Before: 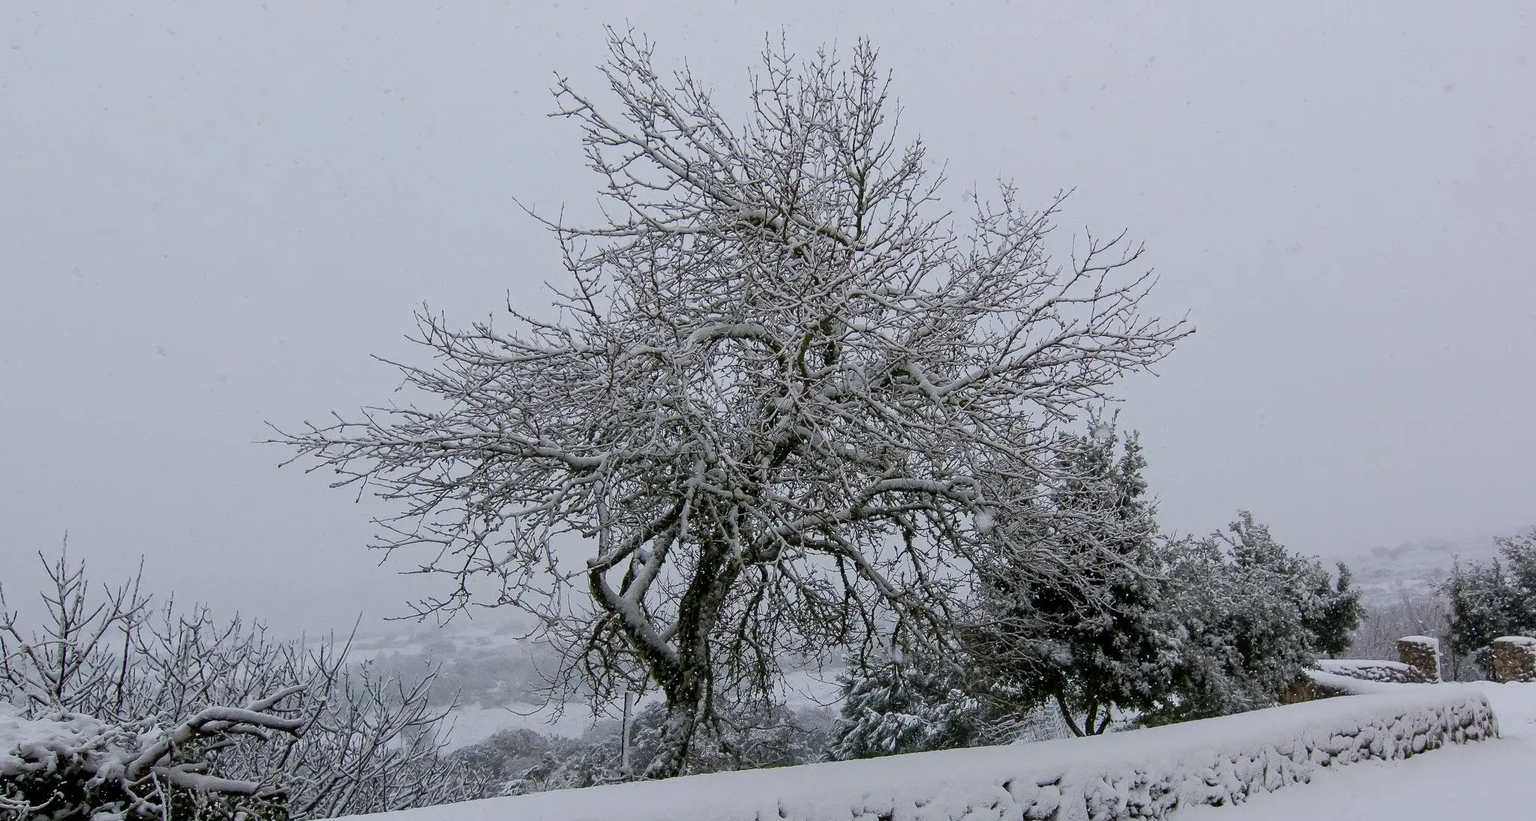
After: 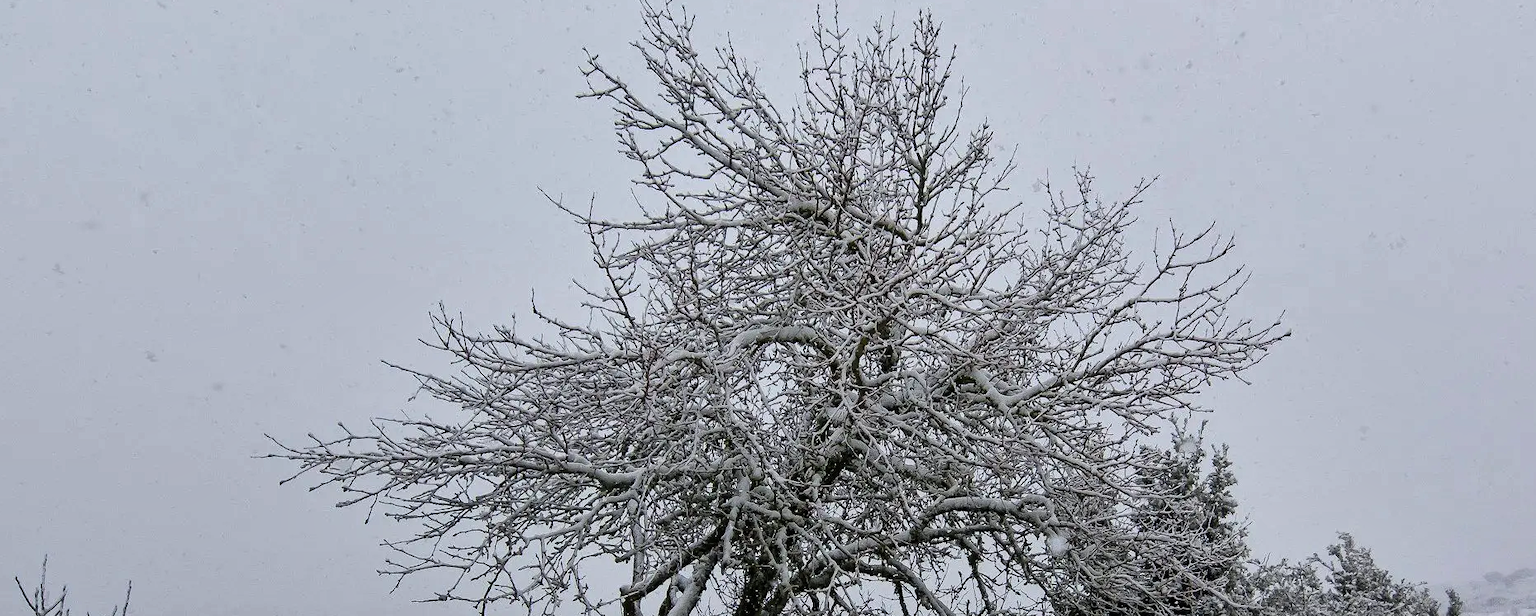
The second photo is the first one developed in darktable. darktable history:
shadows and highlights: low approximation 0.01, soften with gaussian
tone equalizer: -8 EV -0.417 EV, -7 EV -0.368 EV, -6 EV -0.369 EV, -5 EV -0.225 EV, -3 EV 0.236 EV, -2 EV 0.317 EV, -1 EV 0.412 EV, +0 EV 0.436 EV, edges refinement/feathering 500, mask exposure compensation -1.57 EV, preserve details no
crop: left 1.616%, top 3.381%, right 7.65%, bottom 28.477%
